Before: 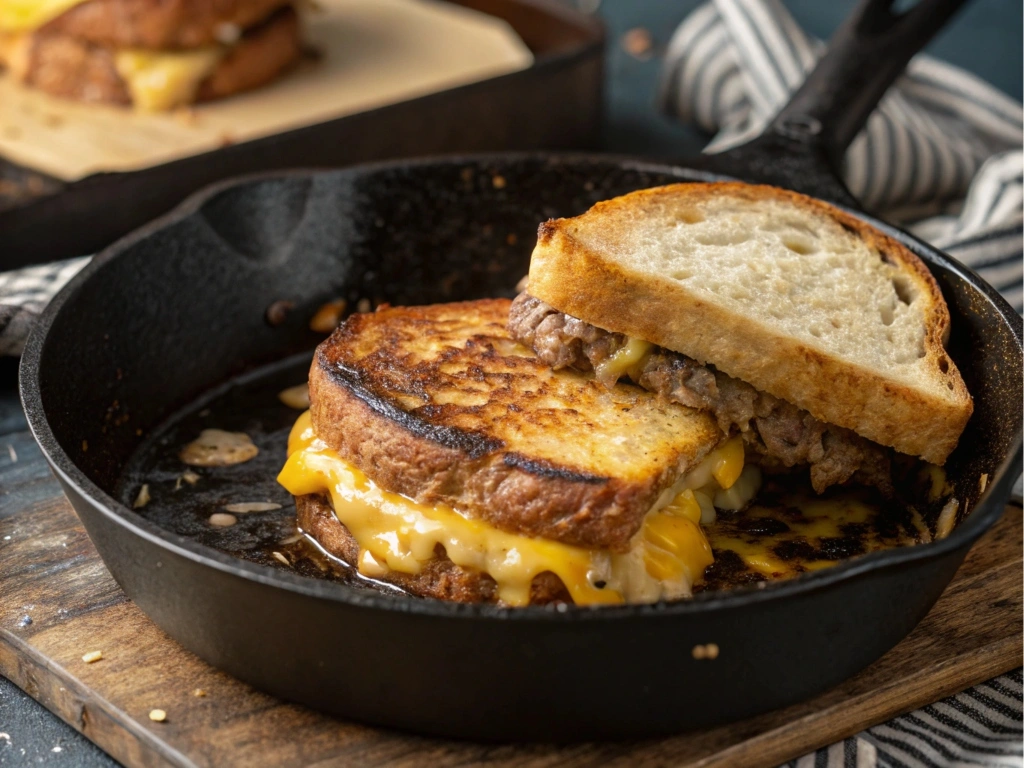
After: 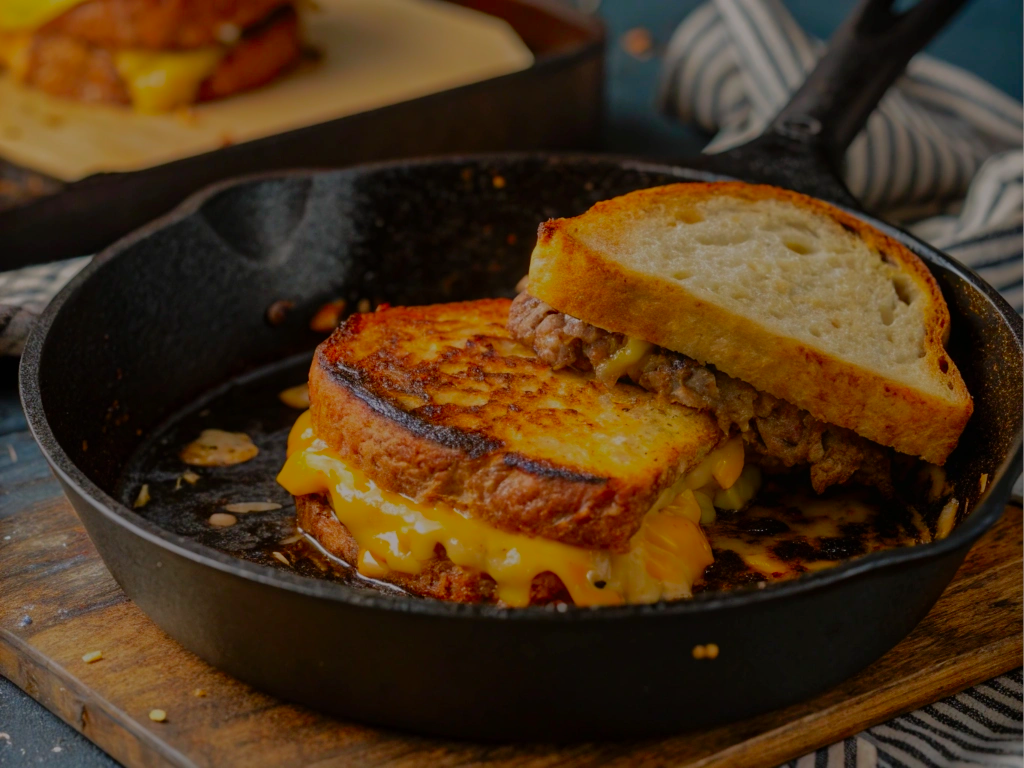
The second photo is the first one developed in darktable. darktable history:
contrast brightness saturation: saturation 0.502
color balance rgb: power › hue 60.7°, highlights gain › chroma 0.277%, highlights gain › hue 331.34°, perceptual saturation grading › global saturation 9.935%
exposure: exposure -1.476 EV, compensate highlight preservation false
shadows and highlights: on, module defaults
